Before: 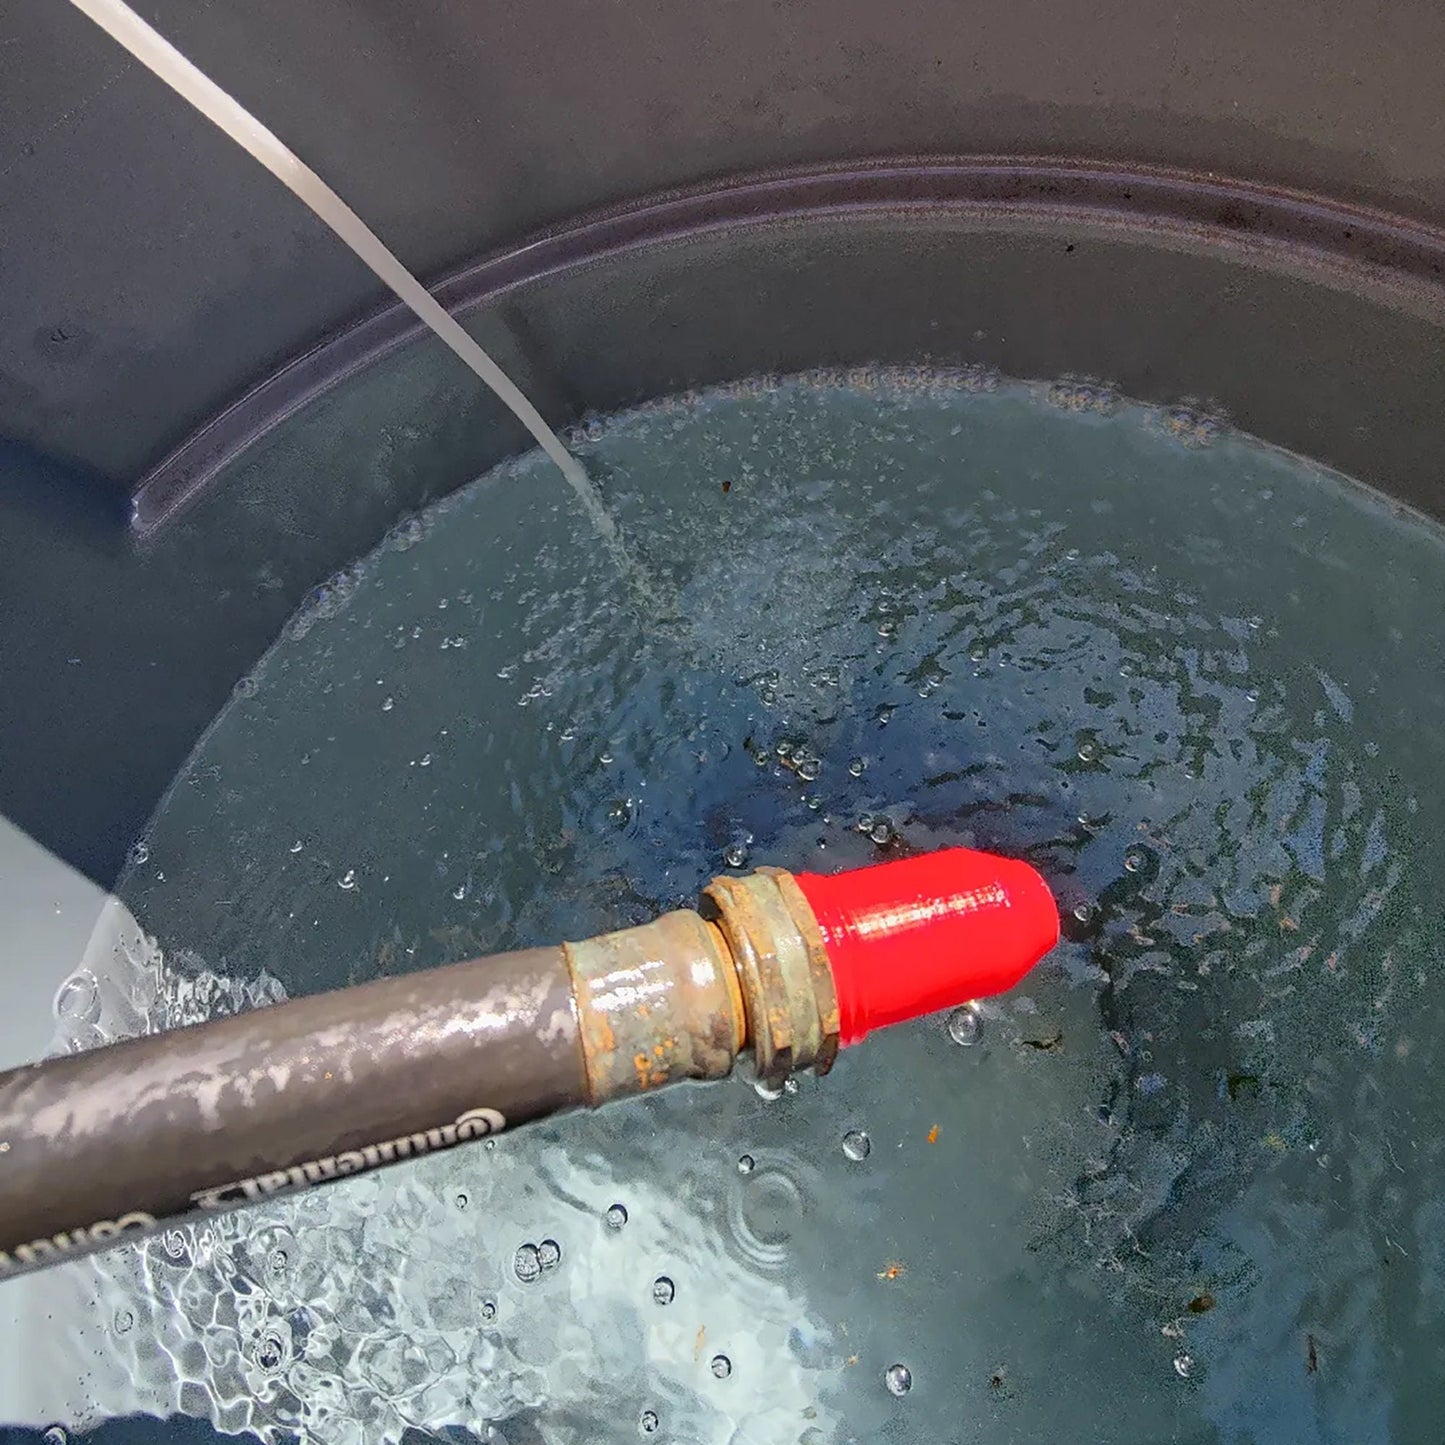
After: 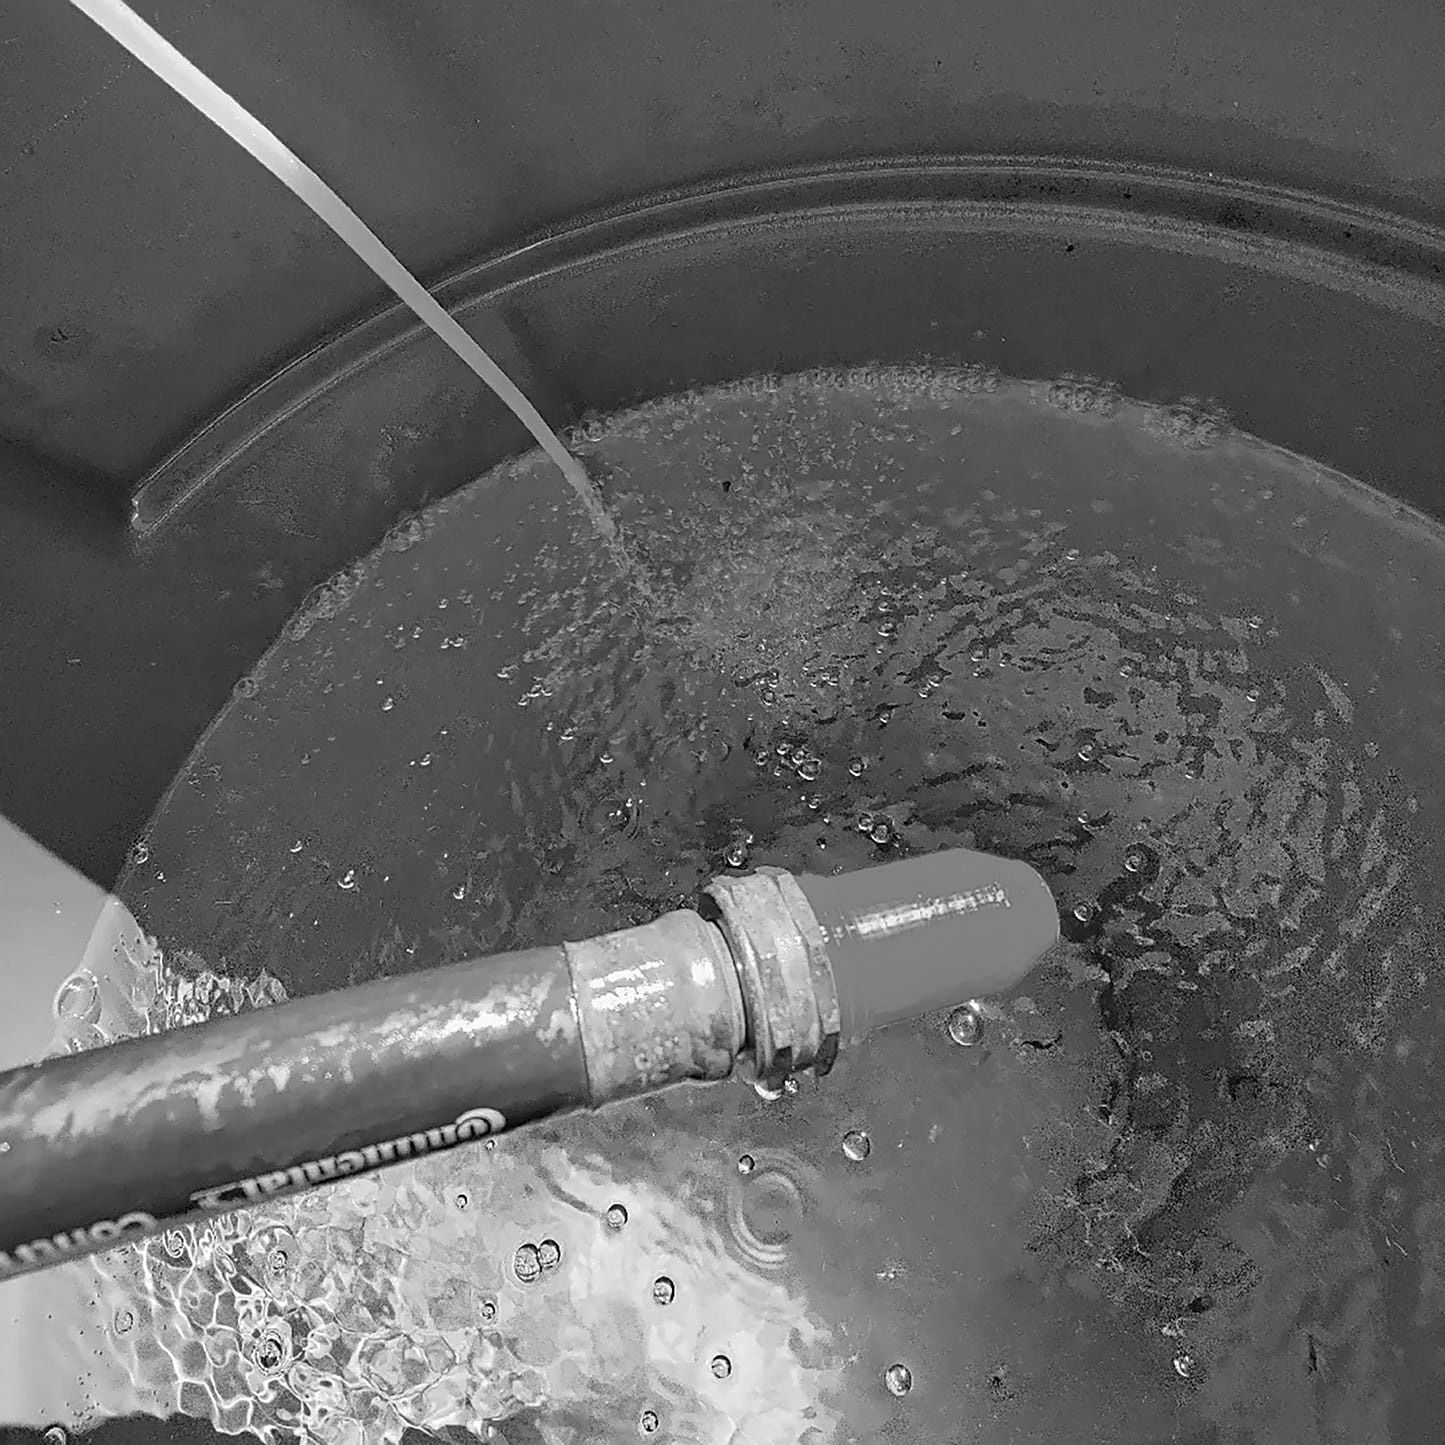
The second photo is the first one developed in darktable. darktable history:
white balance: red 1, blue 1
sharpen: on, module defaults
monochrome: on, module defaults
